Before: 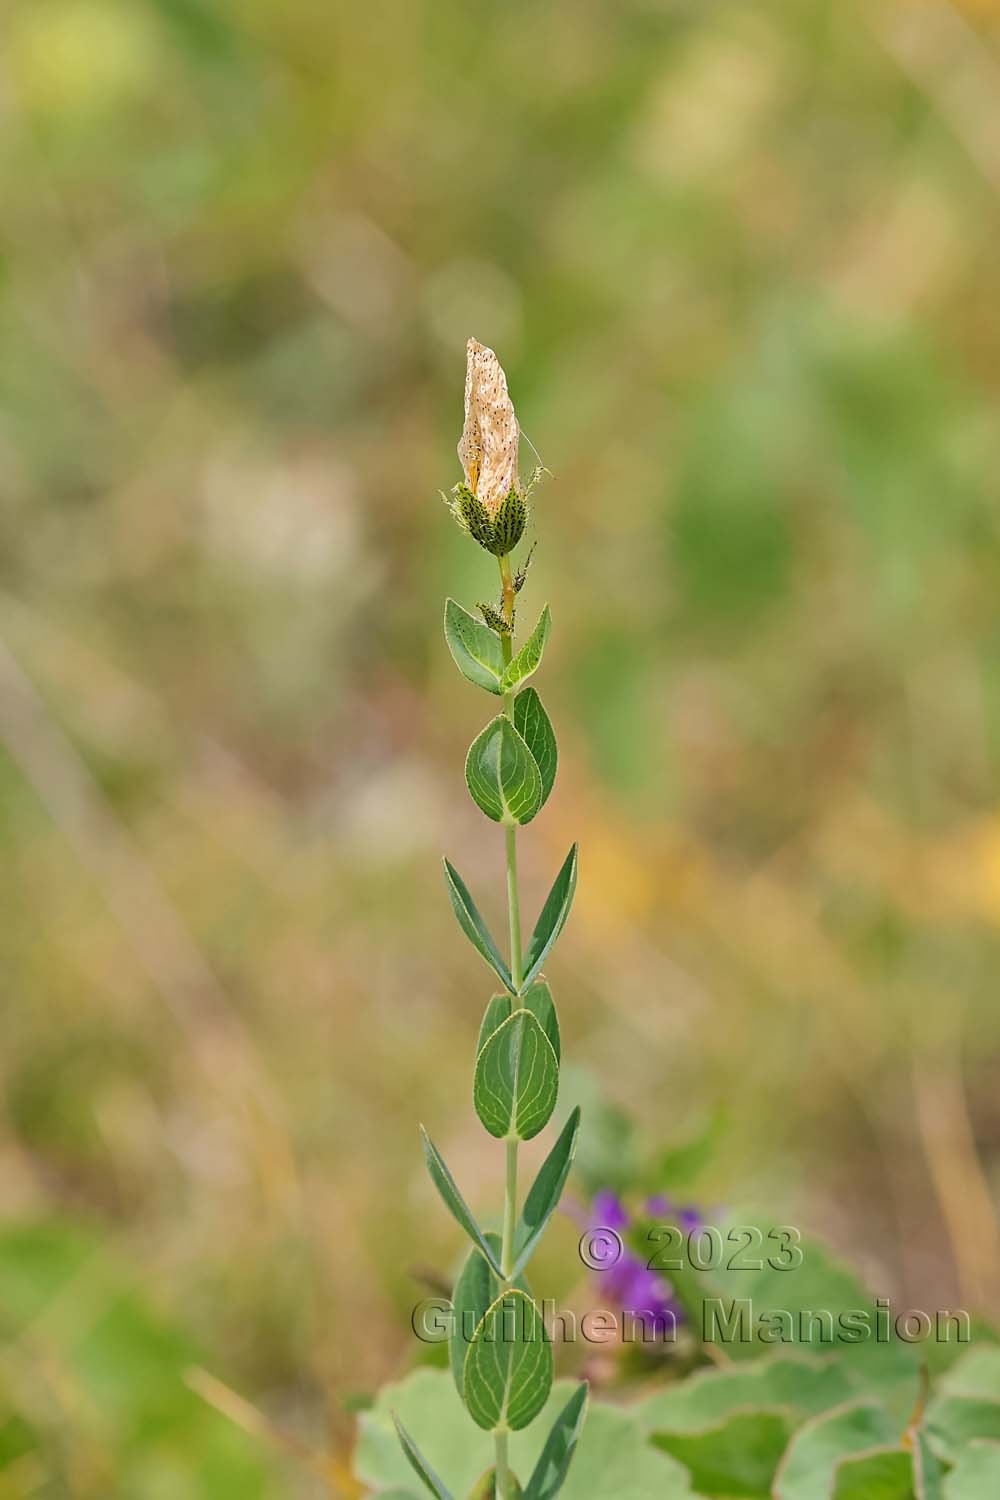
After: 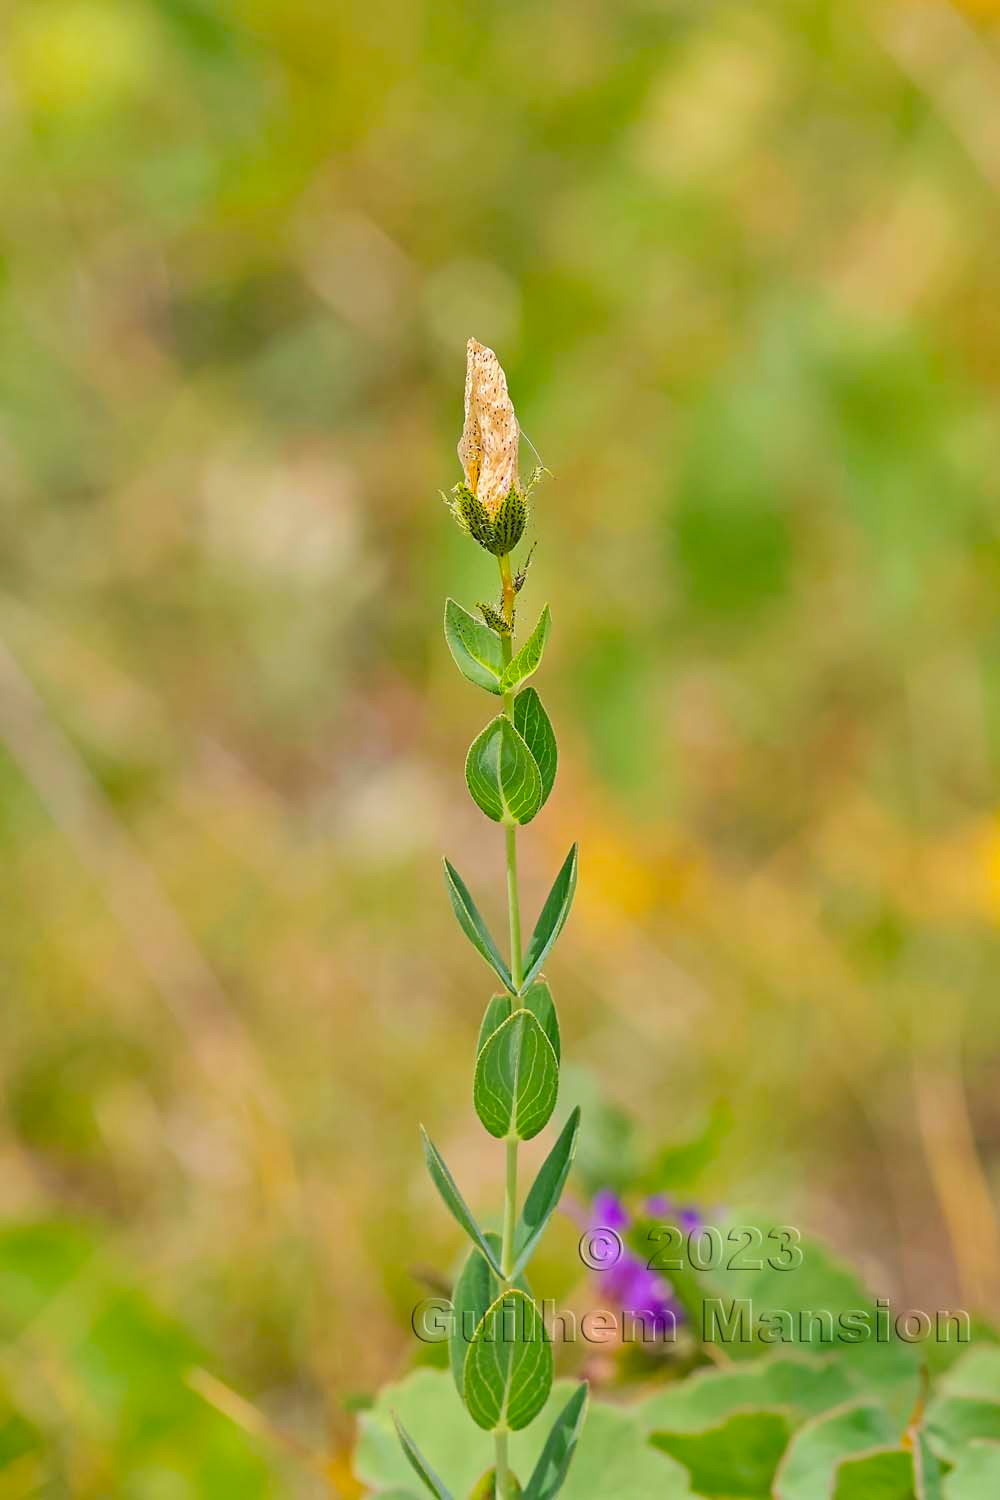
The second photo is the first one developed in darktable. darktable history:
contrast brightness saturation: contrast 0.03, brightness 0.06, saturation 0.13
color balance rgb: perceptual saturation grading › global saturation 10%, global vibrance 20%
